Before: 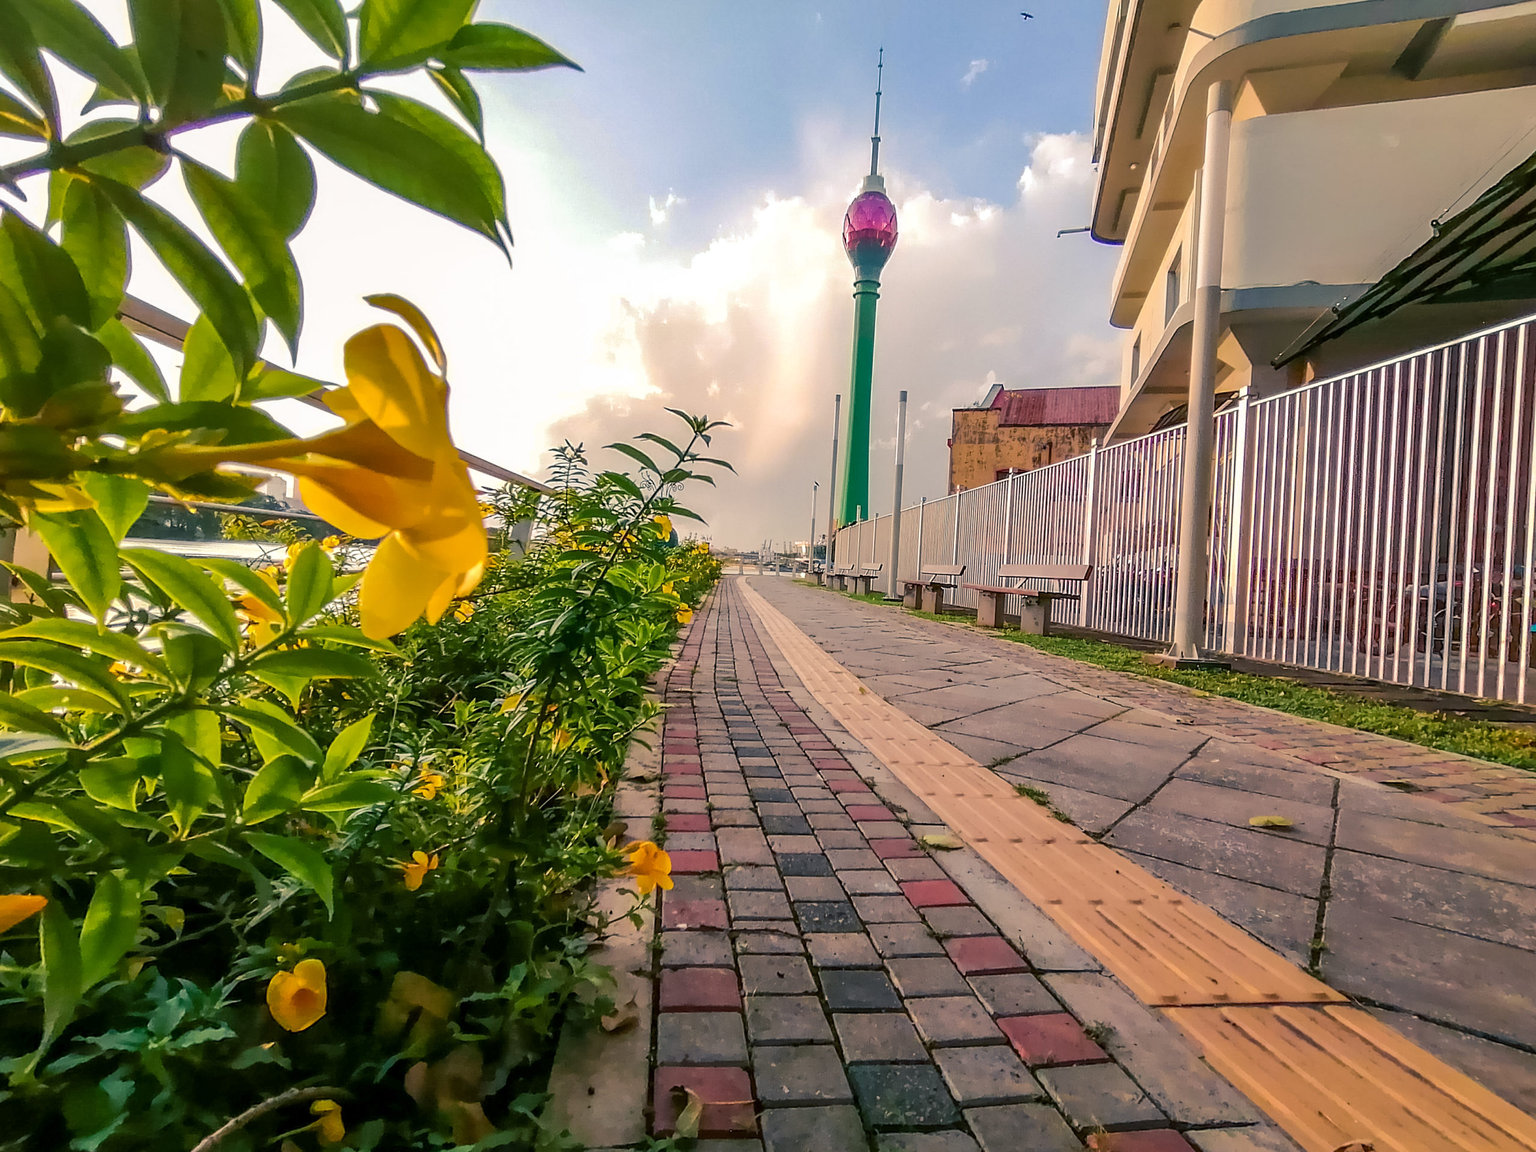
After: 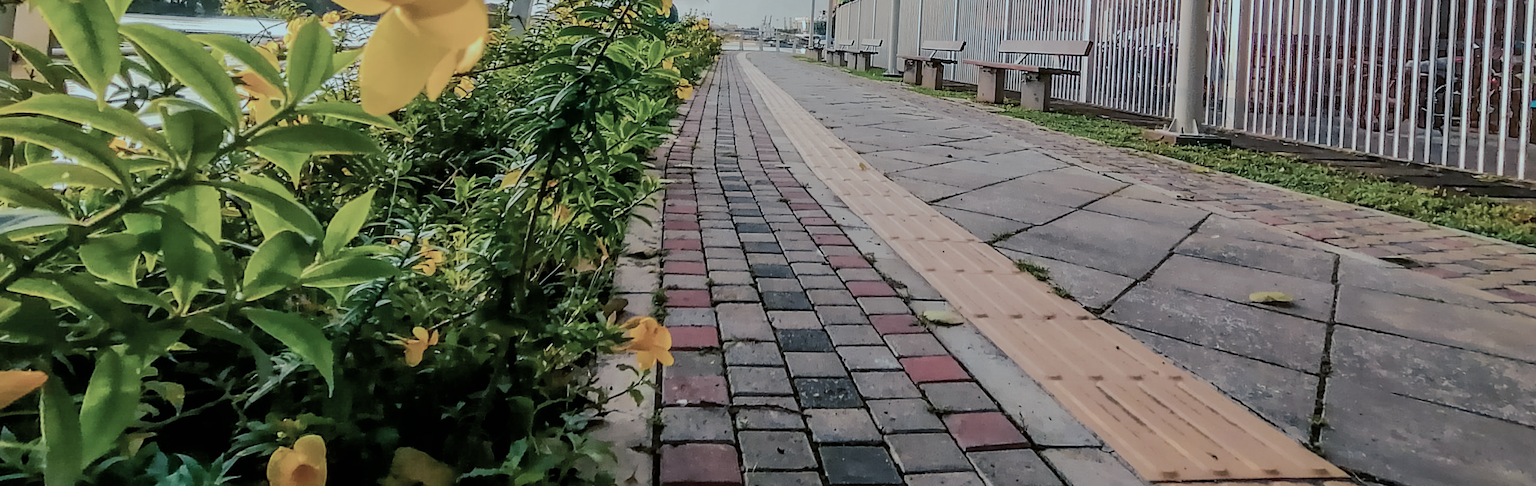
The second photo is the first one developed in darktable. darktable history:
color correction: highlights a* -12.64, highlights b* -18.1, saturation 0.7
crop: top 45.551%, bottom 12.262%
filmic rgb: black relative exposure -7.65 EV, white relative exposure 4.56 EV, hardness 3.61
